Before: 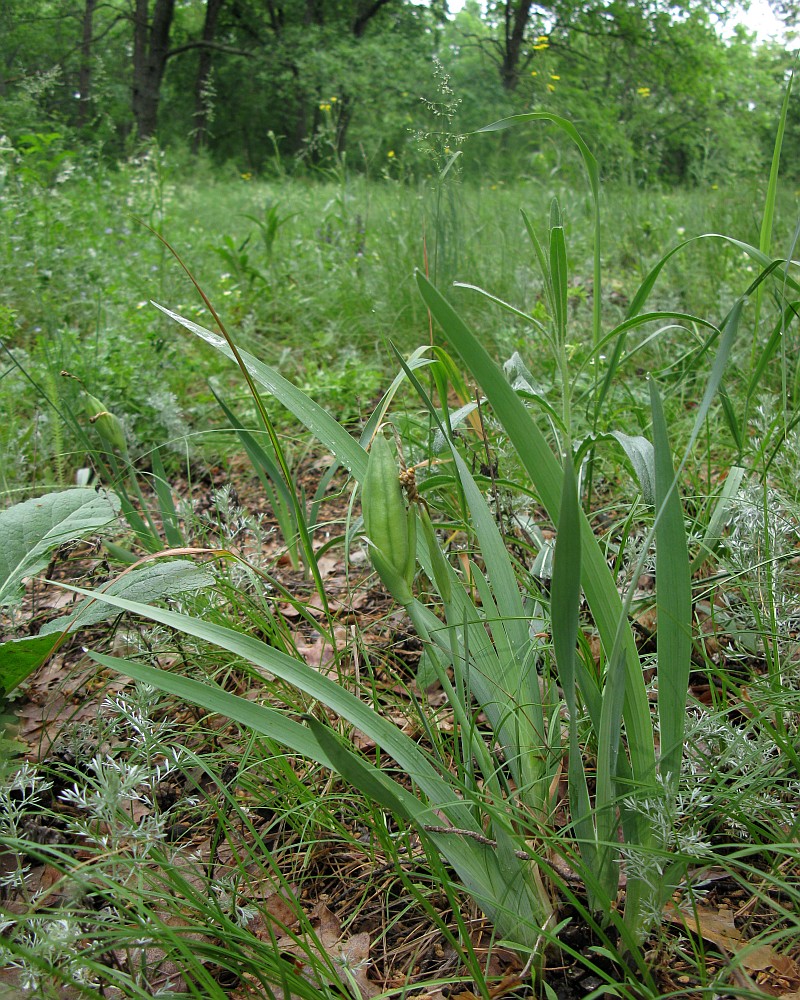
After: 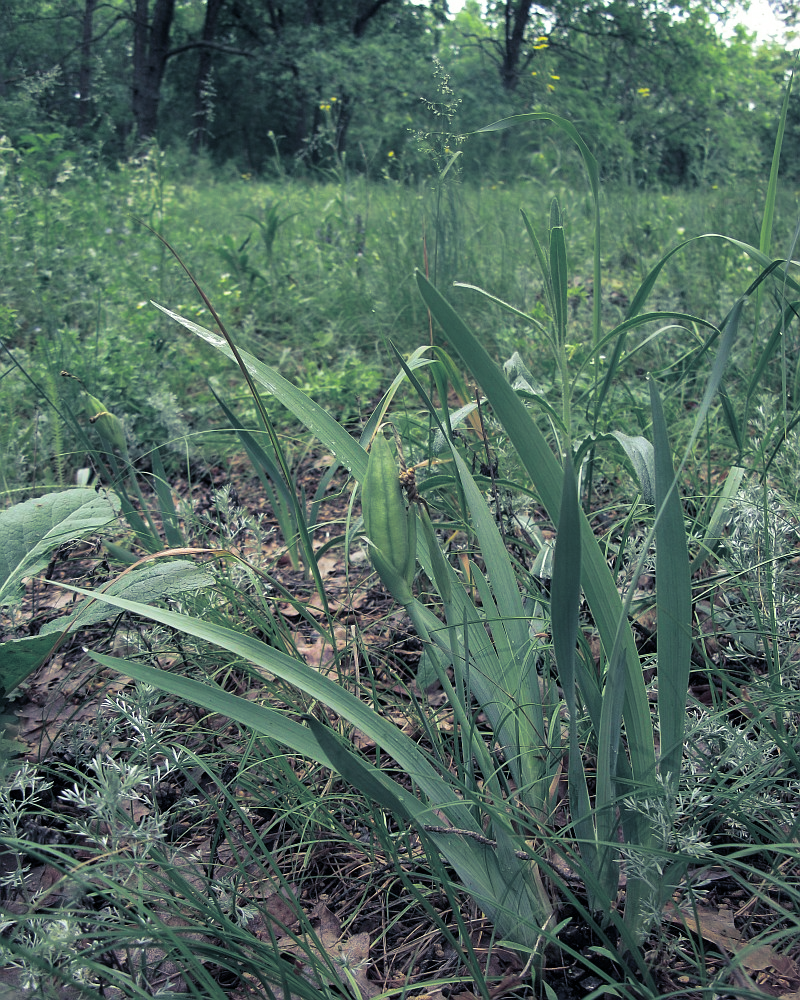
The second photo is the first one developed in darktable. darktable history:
split-toning: shadows › hue 230.4°
tone equalizer: on, module defaults
